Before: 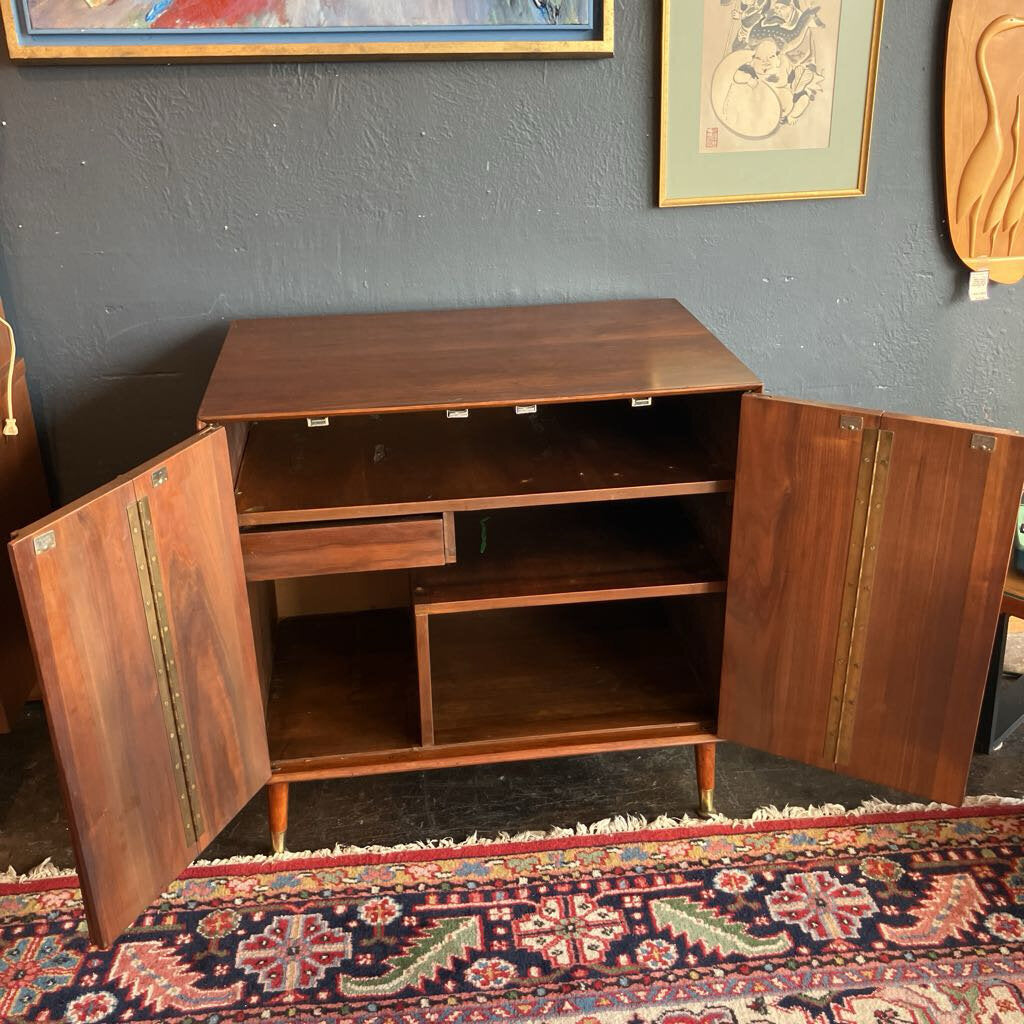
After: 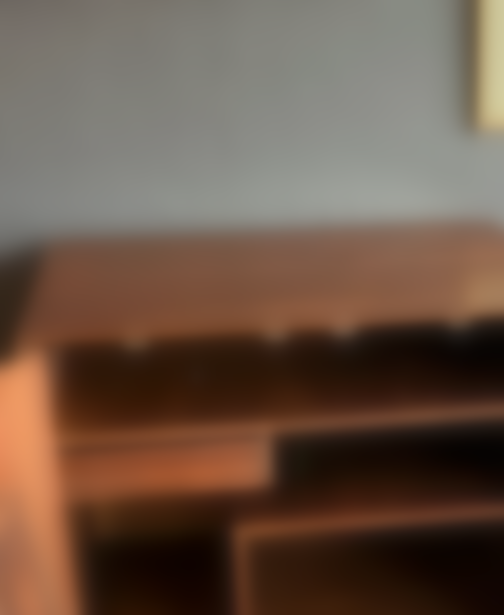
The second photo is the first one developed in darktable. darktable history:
crop: left 17.835%, top 7.675%, right 32.881%, bottom 32.213%
white balance: red 1.009, blue 0.985
local contrast: mode bilateral grid, contrast 20, coarseness 50, detail 120%, midtone range 0.2
contrast equalizer: octaves 7, y [[0.6 ×6], [0.55 ×6], [0 ×6], [0 ×6], [0 ×6]], mix -0.3
lowpass: on, module defaults
